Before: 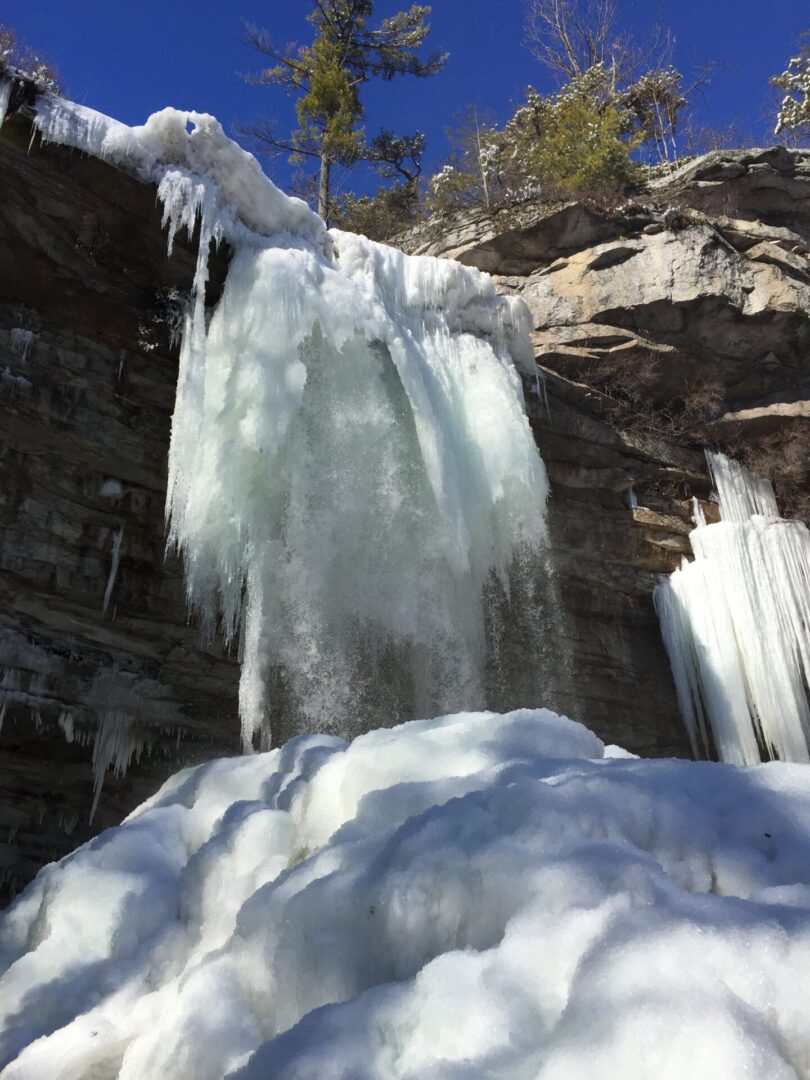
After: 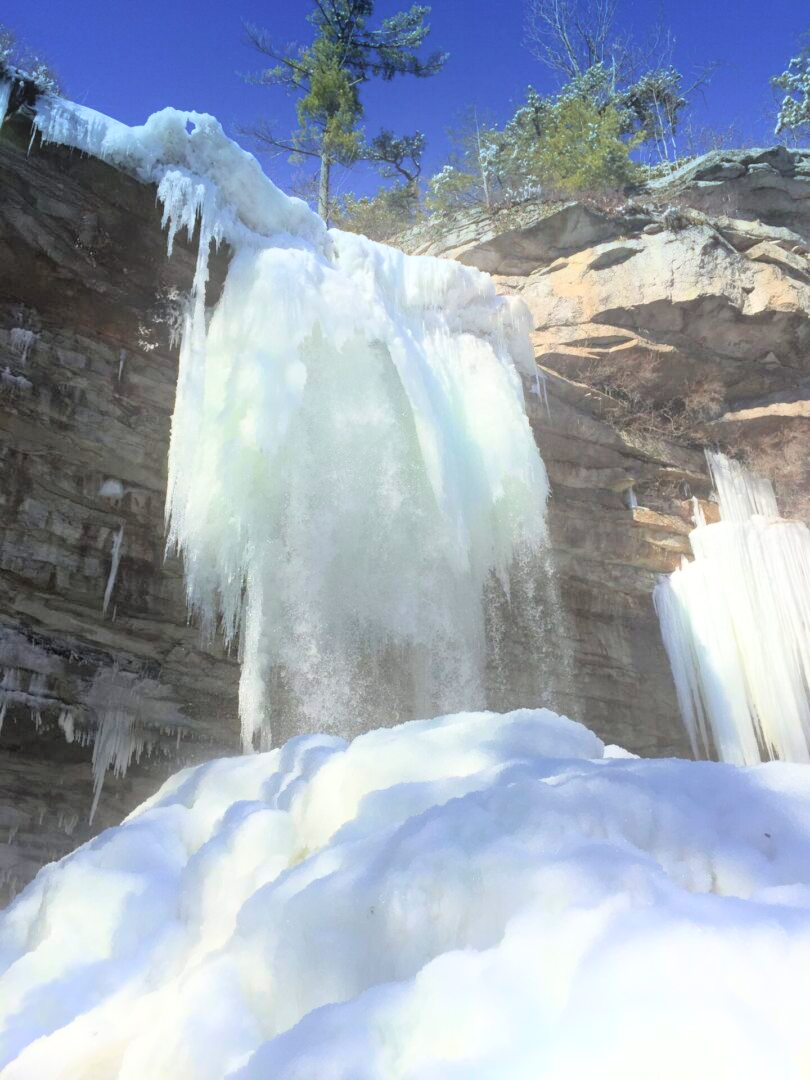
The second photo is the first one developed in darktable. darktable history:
velvia: on, module defaults
global tonemap: drago (0.7, 100)
bloom: on, module defaults
graduated density: density 2.02 EV, hardness 44%, rotation 0.374°, offset 8.21, hue 208.8°, saturation 97%
